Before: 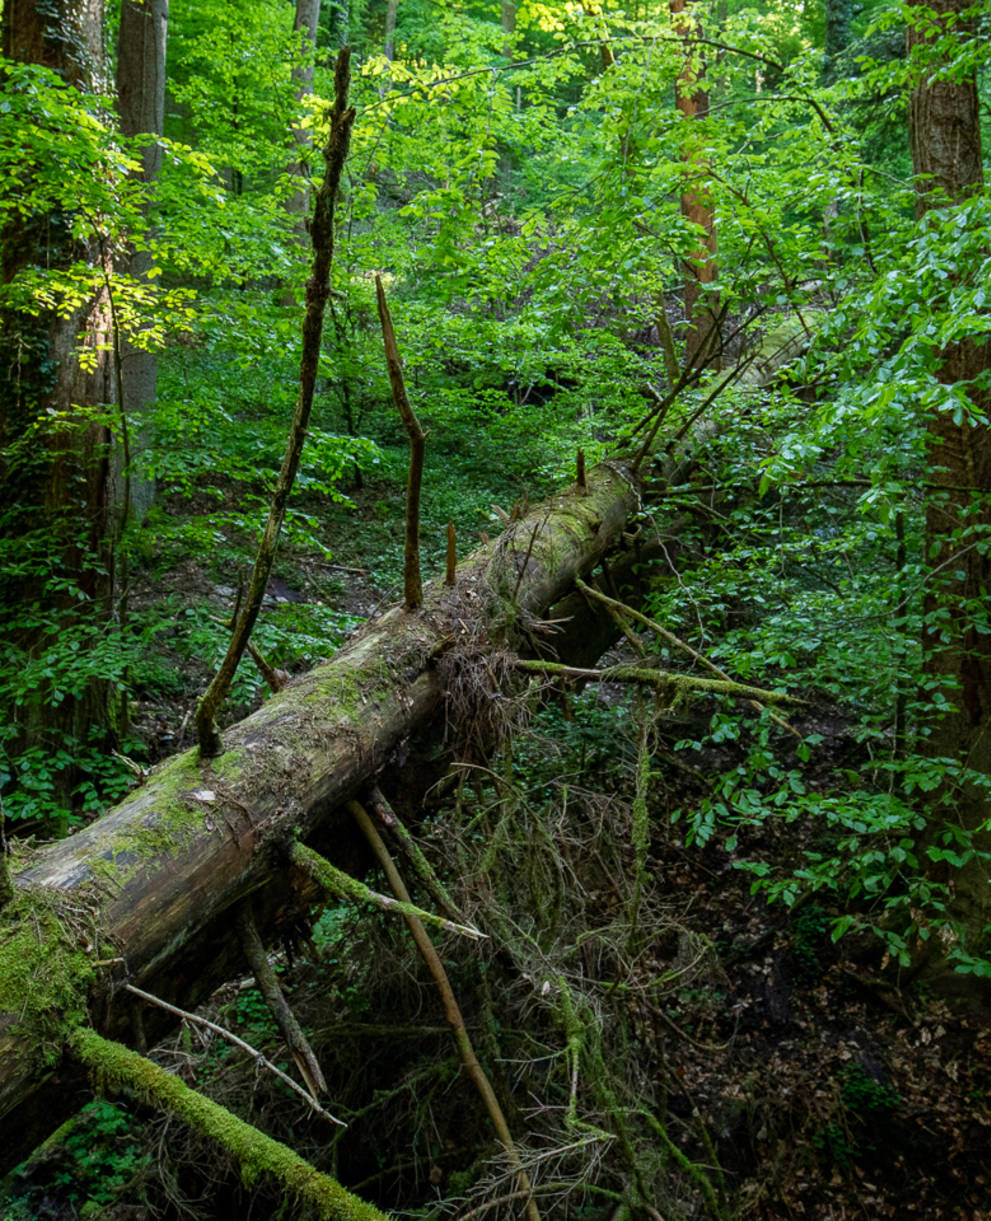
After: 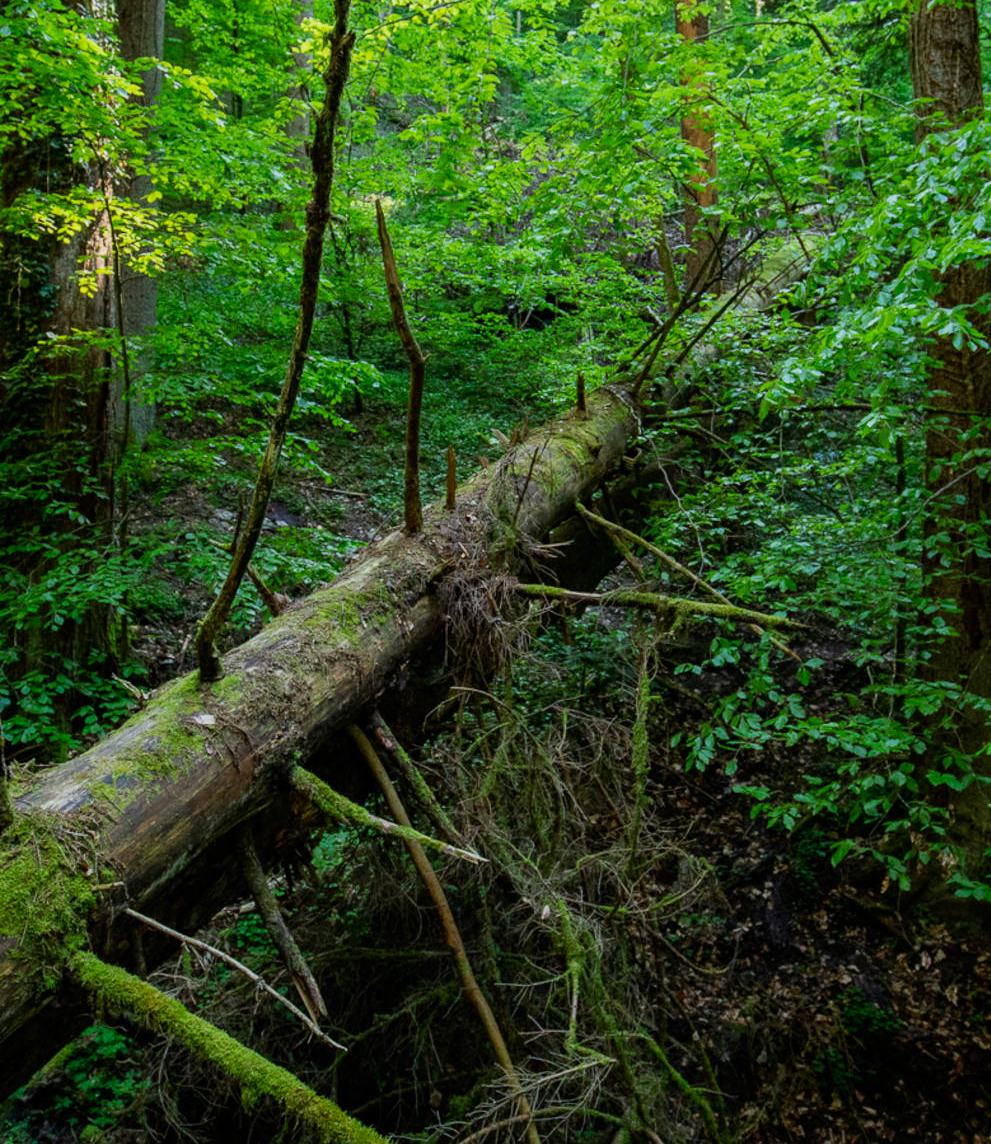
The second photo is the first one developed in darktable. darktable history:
color correction: highlights b* 0.019, saturation 1.15
filmic rgb: black relative exposure -14.26 EV, white relative exposure 3.37 EV, hardness 7.86, contrast 0.999
crop and rotate: top 6.265%
